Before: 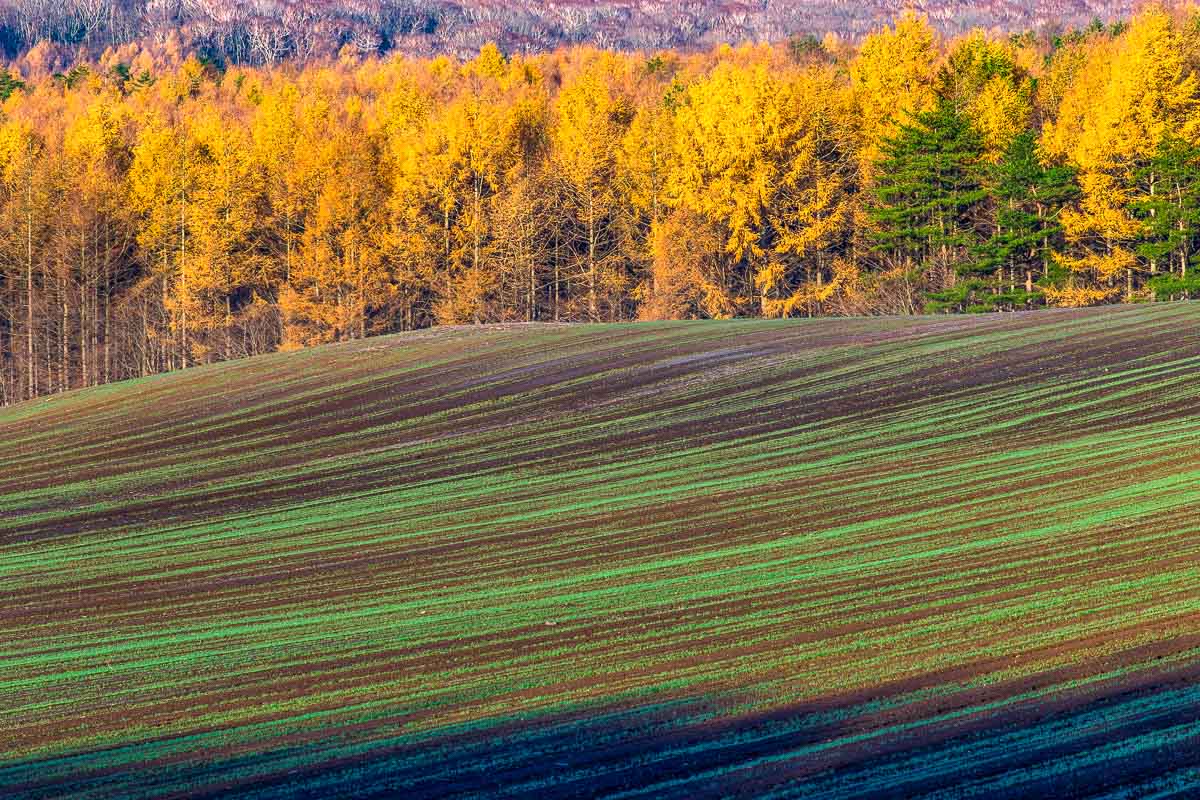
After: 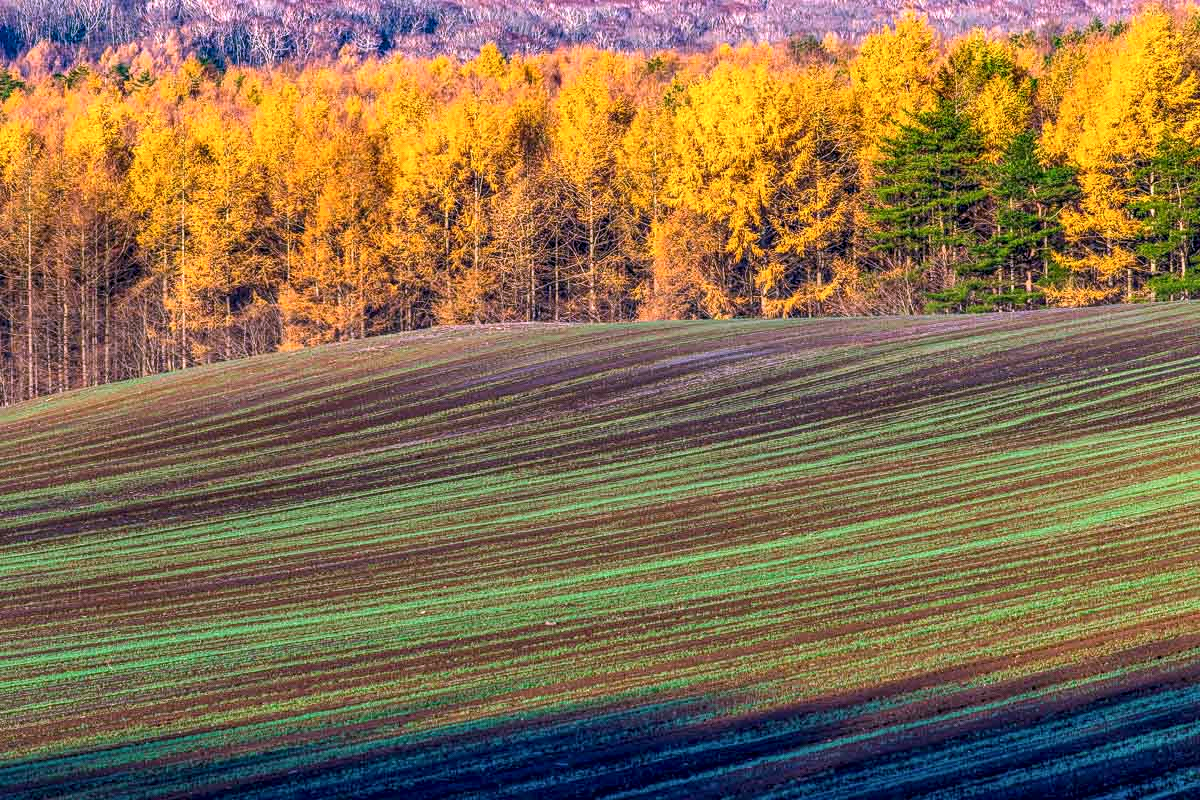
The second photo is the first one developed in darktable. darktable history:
white balance: red 1.066, blue 1.119
local contrast: detail 130%
